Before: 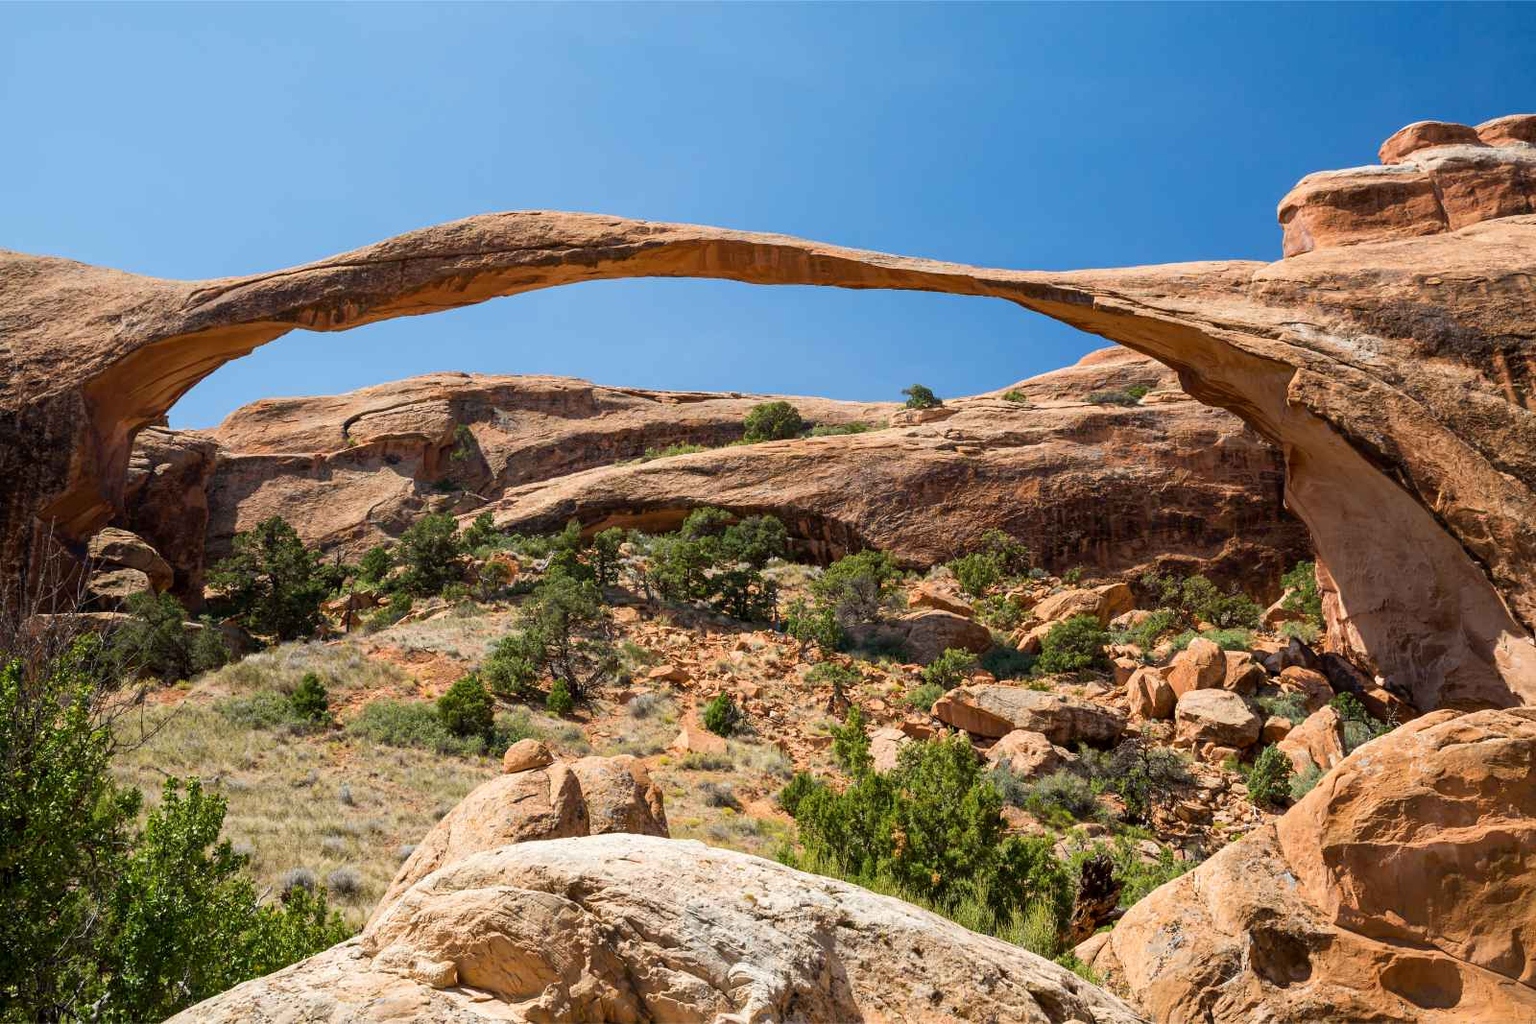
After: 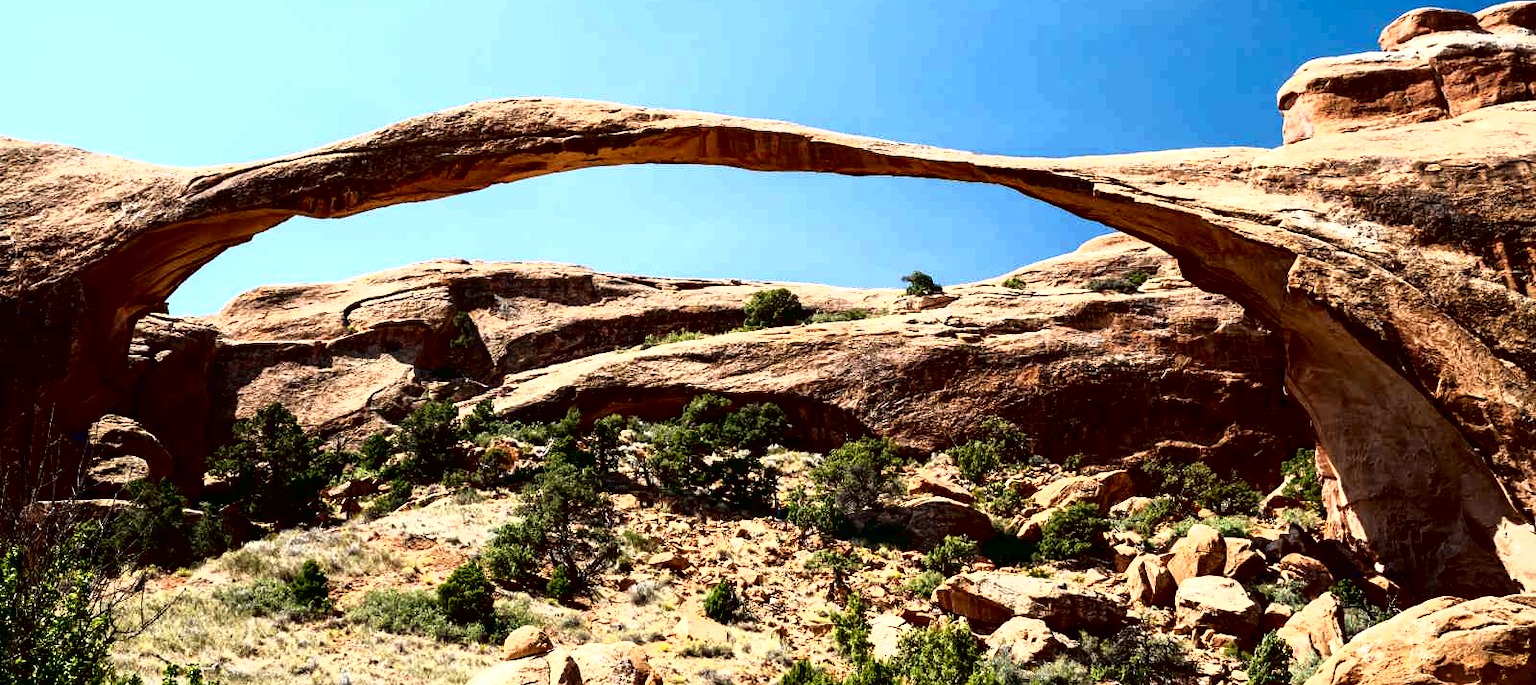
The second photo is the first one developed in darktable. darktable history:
exposure: black level correction 0, exposure 0.696 EV, compensate exposure bias true, compensate highlight preservation false
tone curve: curves: ch0 [(0, 0) (0.003, 0.008) (0.011, 0.008) (0.025, 0.008) (0.044, 0.008) (0.069, 0.006) (0.1, 0.006) (0.136, 0.006) (0.177, 0.008) (0.224, 0.012) (0.277, 0.026) (0.335, 0.083) (0.399, 0.165) (0.468, 0.292) (0.543, 0.416) (0.623, 0.535) (0.709, 0.692) (0.801, 0.853) (0.898, 0.981) (1, 1)], color space Lab, independent channels, preserve colors none
crop: top 11.15%, bottom 21.926%
